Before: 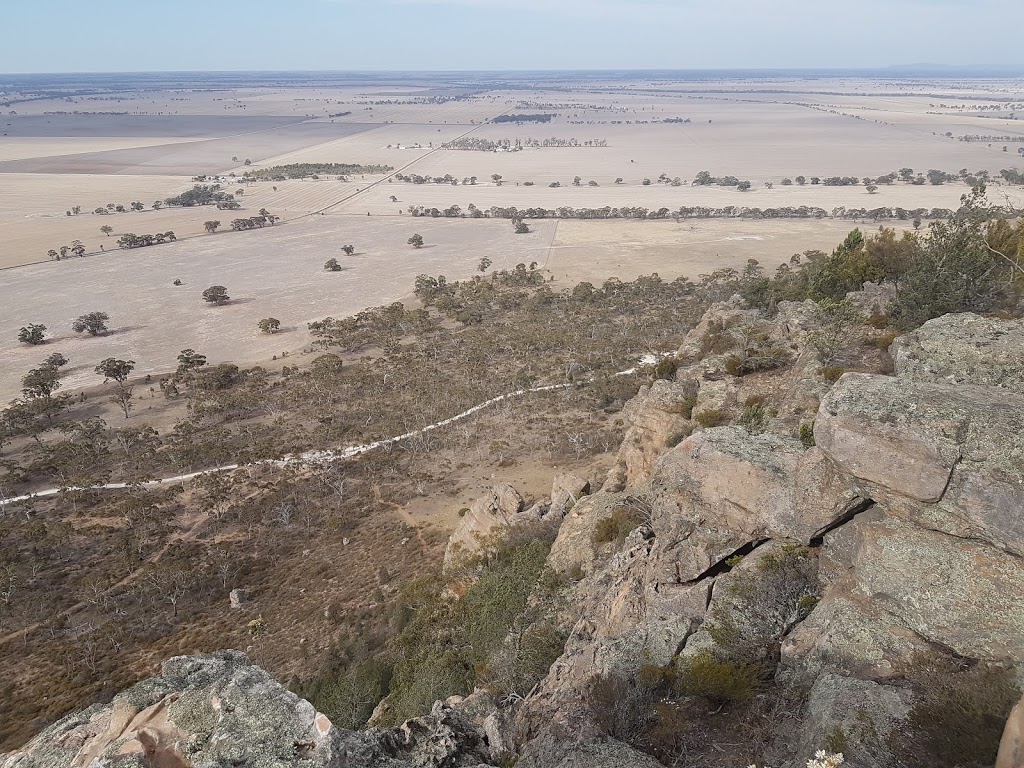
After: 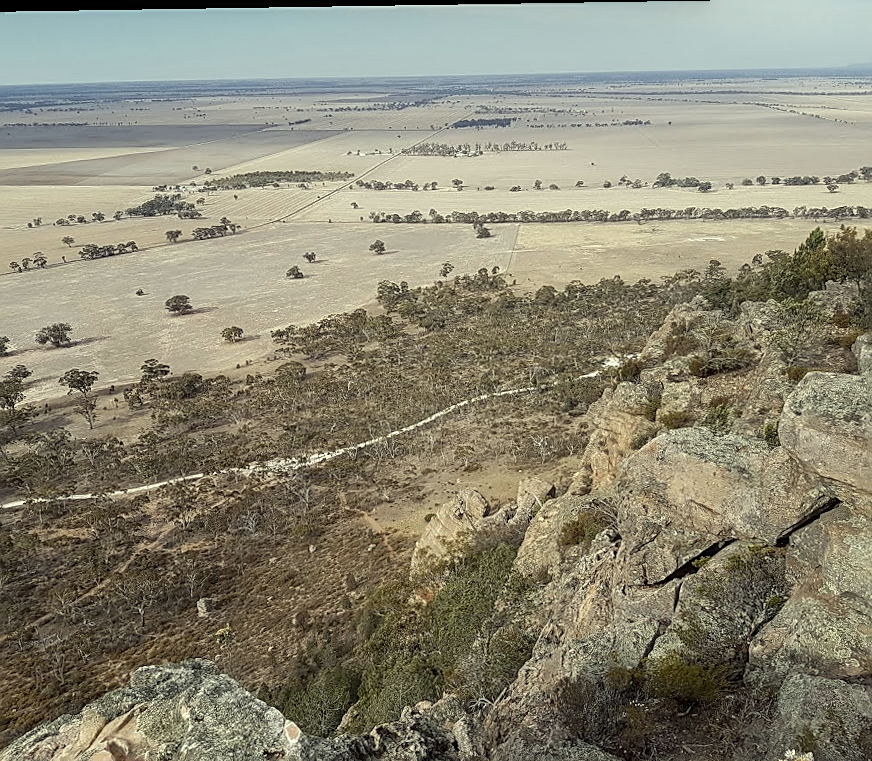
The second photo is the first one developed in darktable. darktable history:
sharpen: on, module defaults
crop and rotate: angle 0.909°, left 4.089%, top 0.422%, right 11.709%, bottom 2.503%
color correction: highlights a* -5.77, highlights b* 11.17
local contrast: highlights 42%, shadows 62%, detail 137%, midtone range 0.521
